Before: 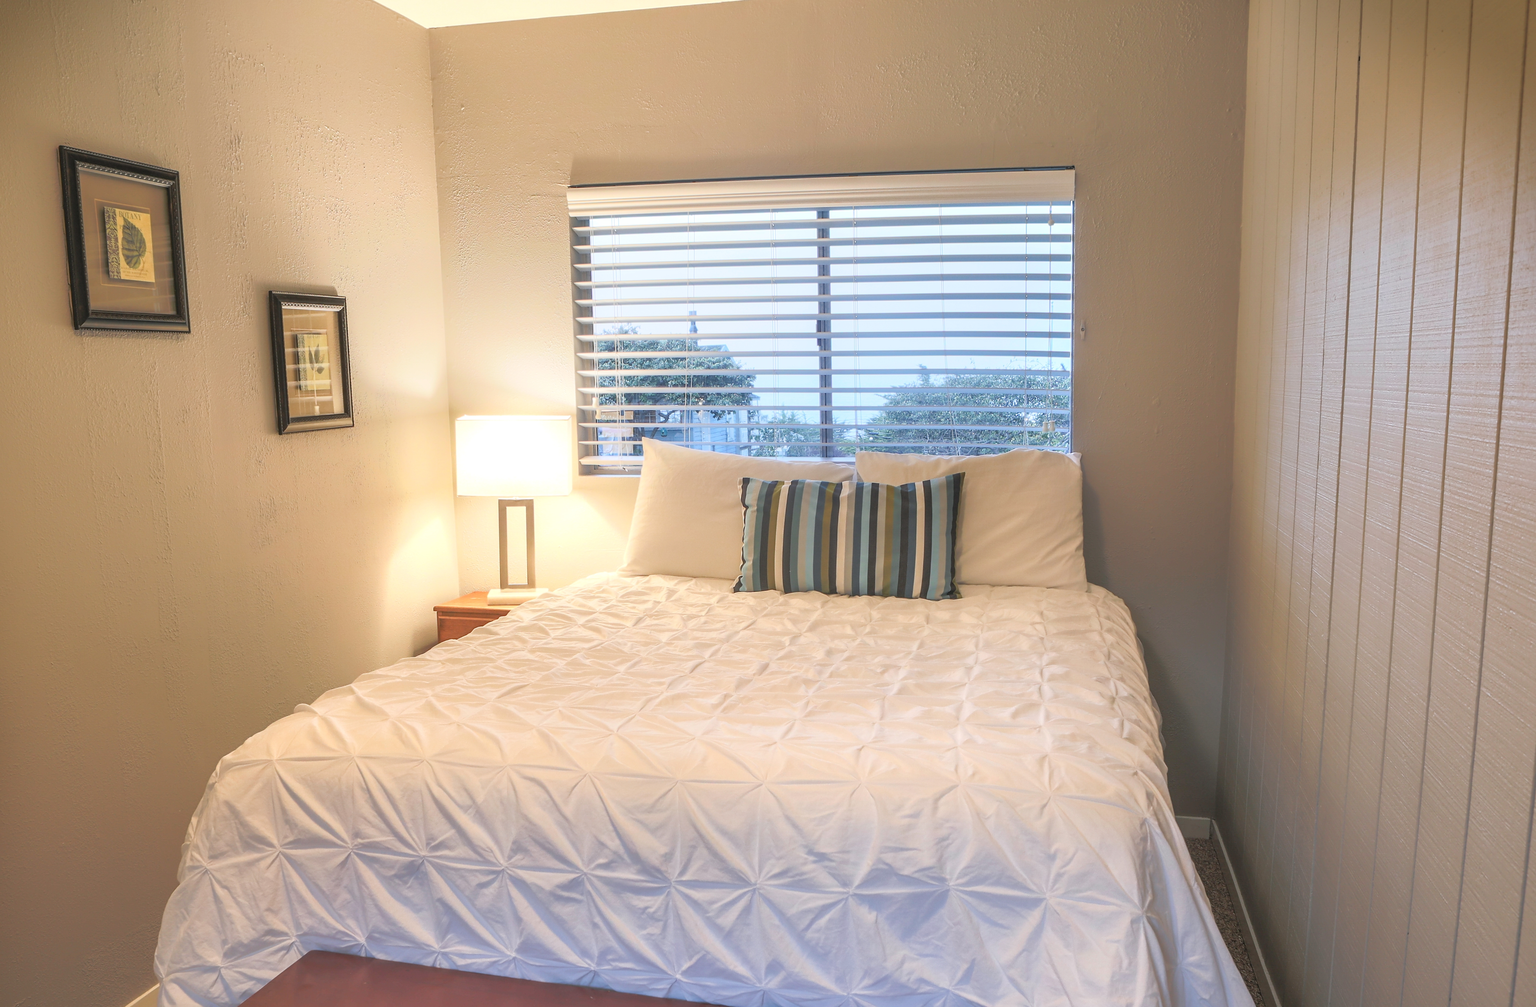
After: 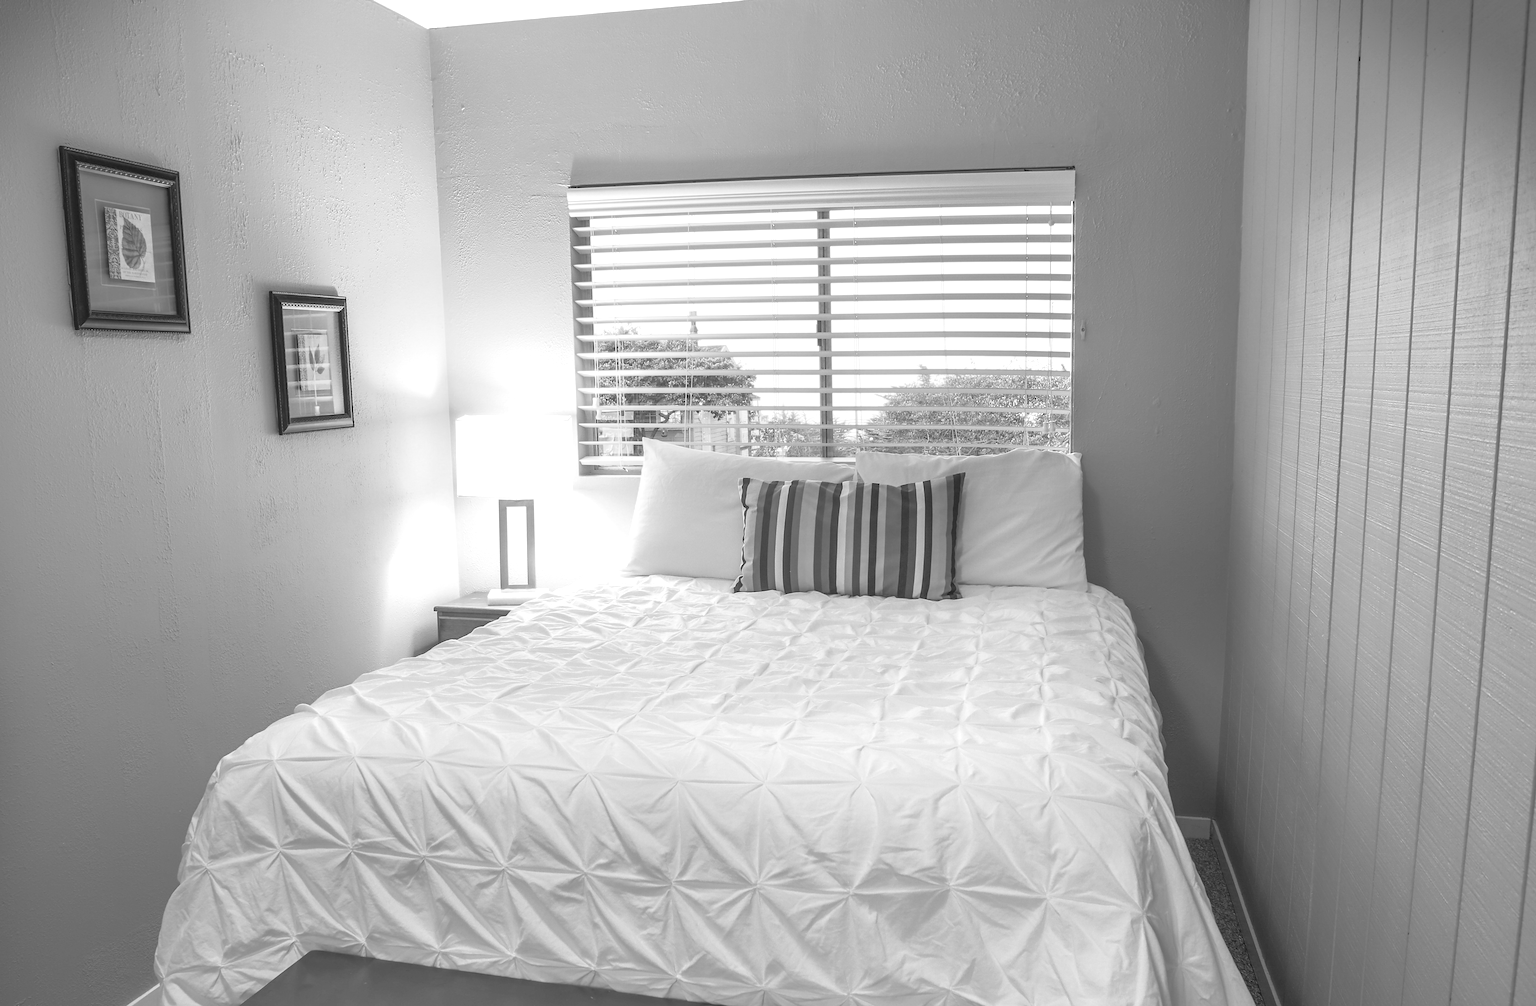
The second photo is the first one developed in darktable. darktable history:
monochrome: on, module defaults
color balance: mode lift, gamma, gain (sRGB), lift [0.997, 0.979, 1.021, 1.011], gamma [1, 1.084, 0.916, 0.998], gain [1, 0.87, 1.13, 1.101], contrast 4.55%, contrast fulcrum 38.24%, output saturation 104.09%
